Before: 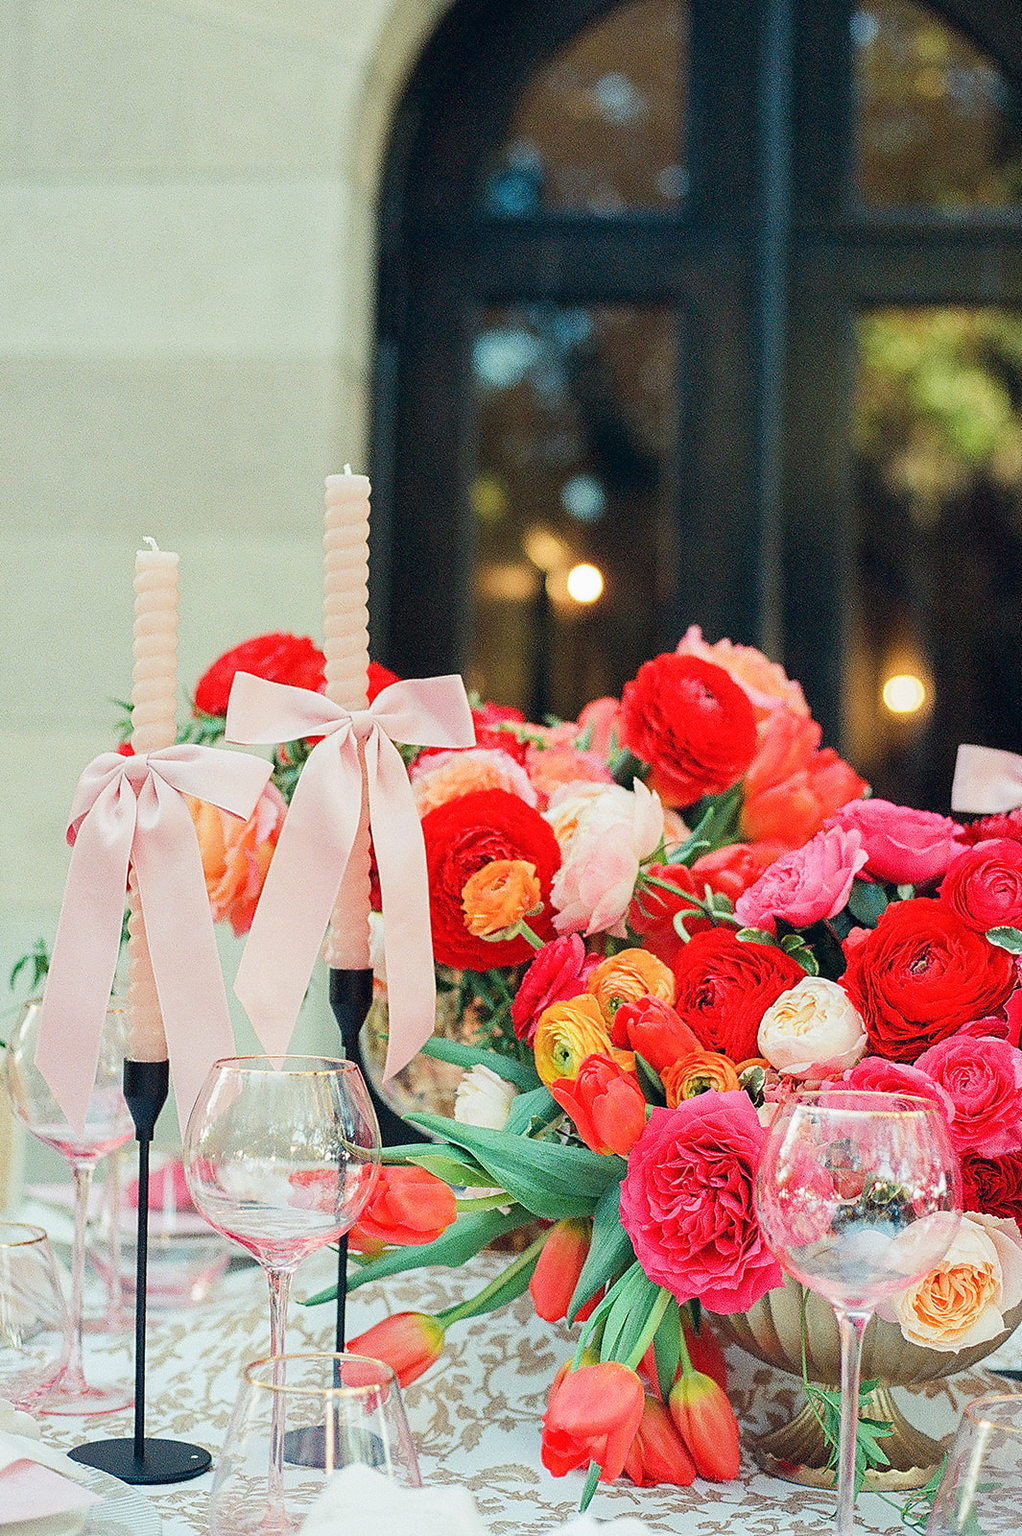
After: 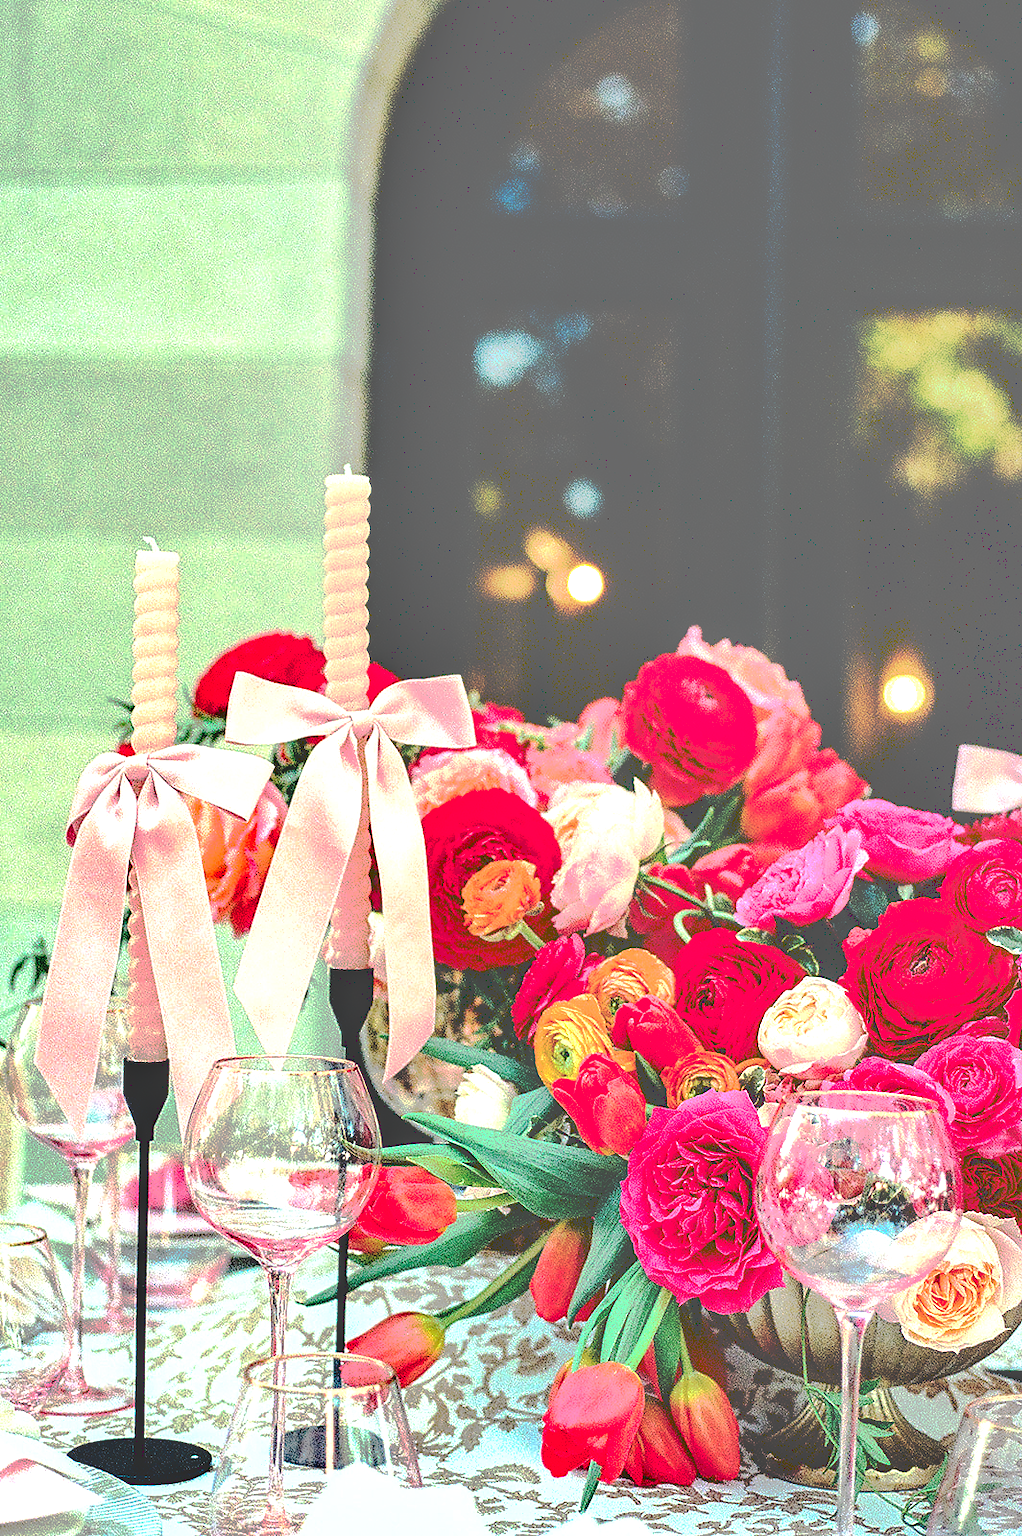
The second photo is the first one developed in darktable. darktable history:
tone equalizer: -8 EV -0.75 EV, -7 EV -0.7 EV, -6 EV -0.6 EV, -5 EV -0.4 EV, -3 EV 0.4 EV, -2 EV 0.6 EV, -1 EV 0.7 EV, +0 EV 0.75 EV, edges refinement/feathering 500, mask exposure compensation -1.57 EV, preserve details no
local contrast: detail 130%
contrast brightness saturation: contrast 0.16, saturation 0.32
shadows and highlights: soften with gaussian
tone curve: curves: ch0 [(0, 0) (0.003, 0.449) (0.011, 0.449) (0.025, 0.449) (0.044, 0.45) (0.069, 0.453) (0.1, 0.453) (0.136, 0.455) (0.177, 0.458) (0.224, 0.462) (0.277, 0.47) (0.335, 0.491) (0.399, 0.522) (0.468, 0.561) (0.543, 0.619) (0.623, 0.69) (0.709, 0.756) (0.801, 0.802) (0.898, 0.825) (1, 1)], preserve colors none
